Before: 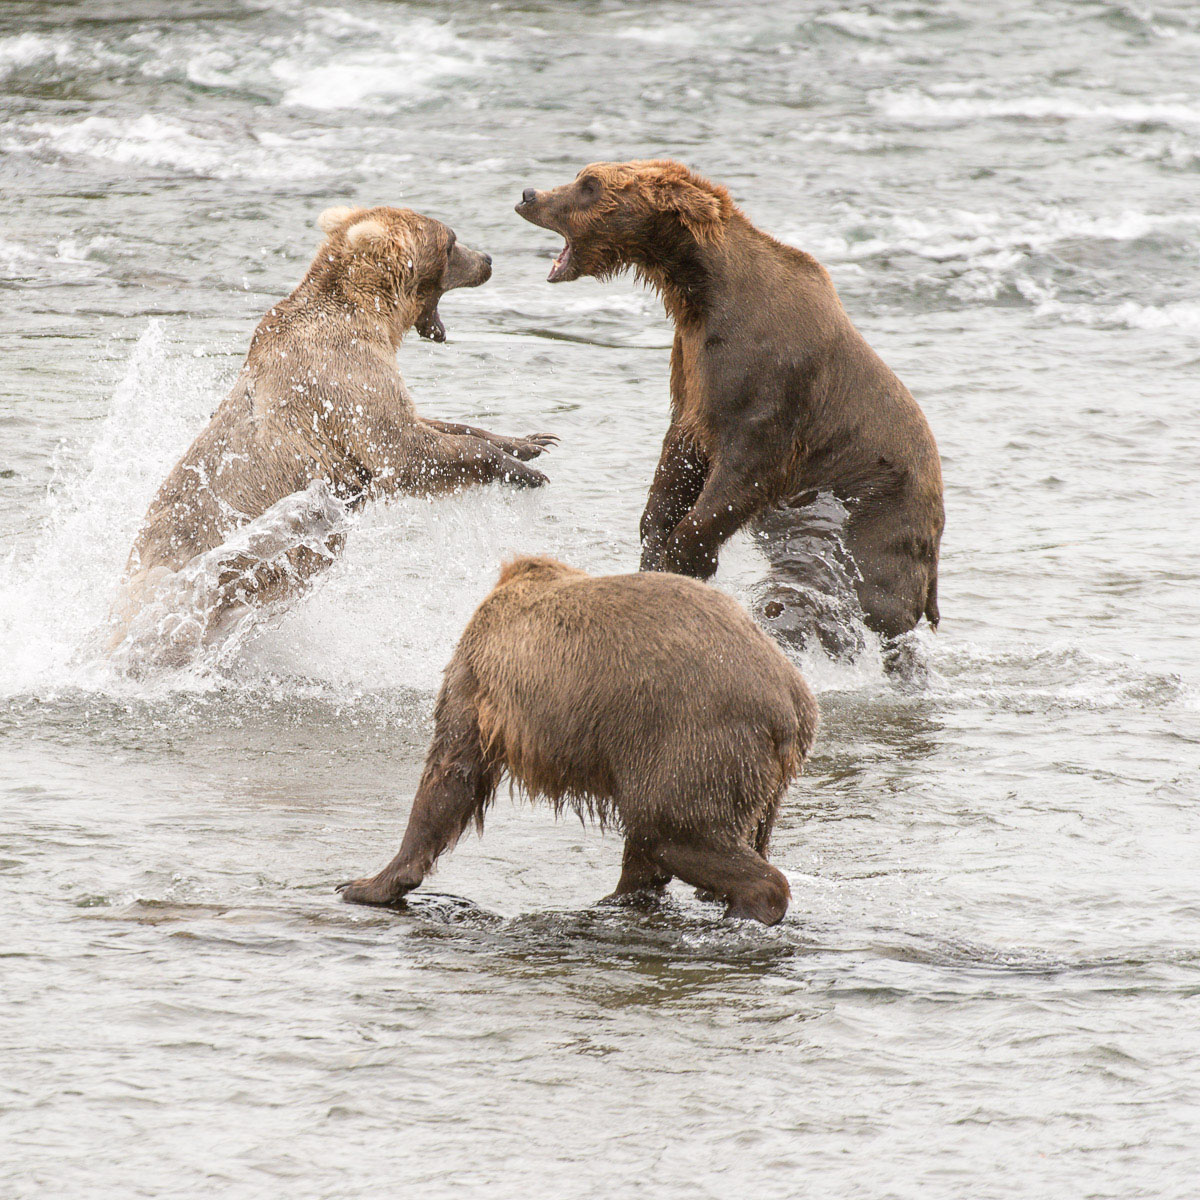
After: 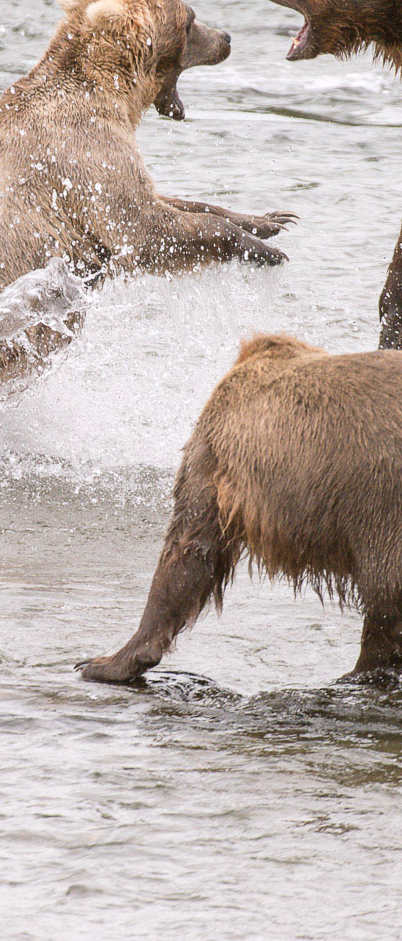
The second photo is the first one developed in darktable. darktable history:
white balance: red 1.009, blue 1.027
crop and rotate: left 21.77%, top 18.528%, right 44.676%, bottom 2.997%
